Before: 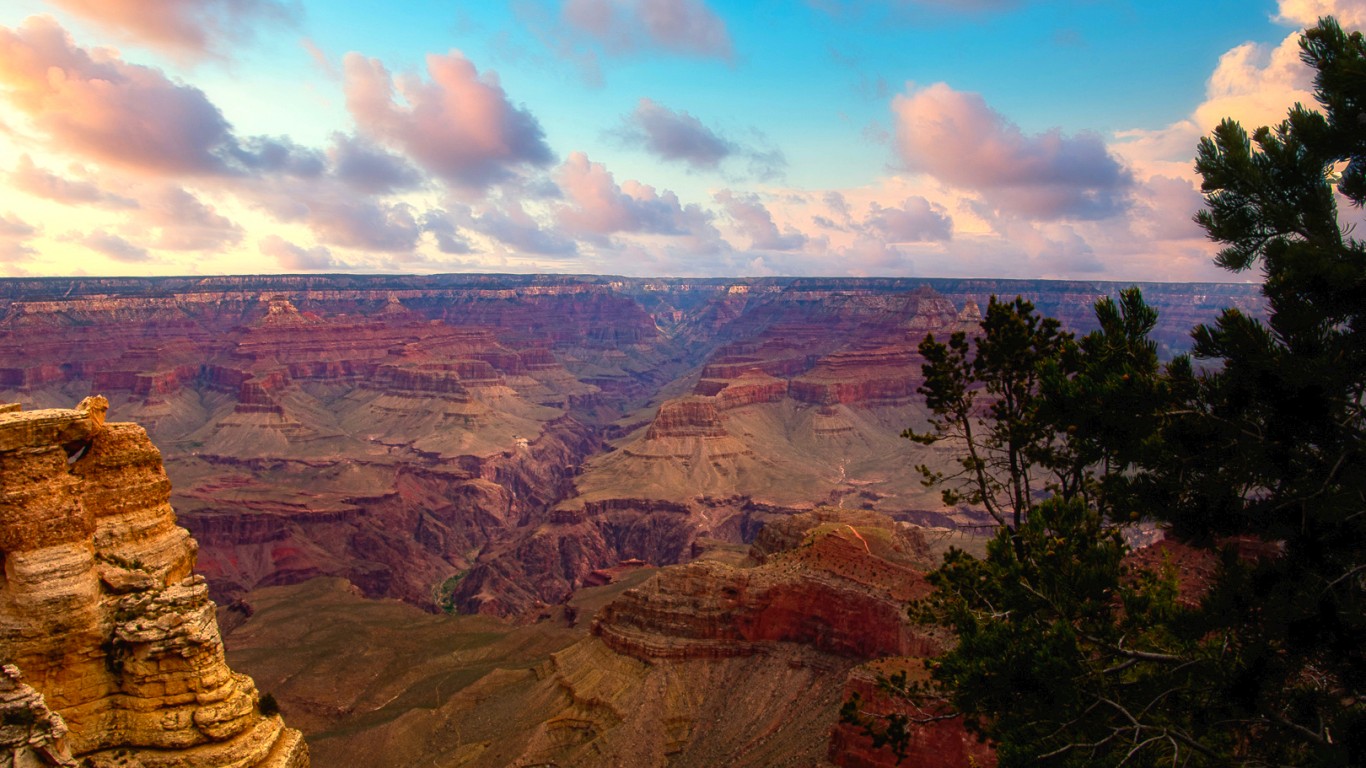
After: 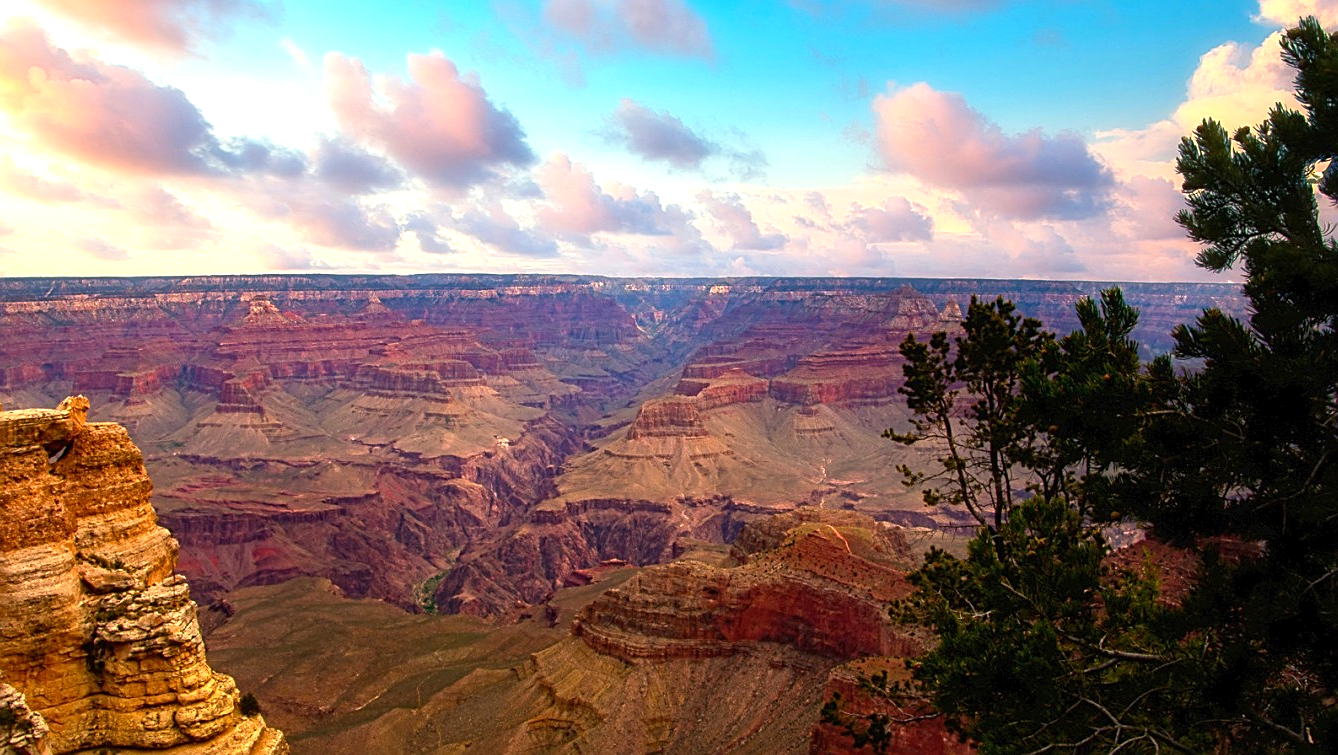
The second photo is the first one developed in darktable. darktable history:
sharpen: on, module defaults
exposure: black level correction 0.001, exposure 0.499 EV, compensate highlight preservation false
crop and rotate: left 1.459%, right 0.551%, bottom 1.635%
